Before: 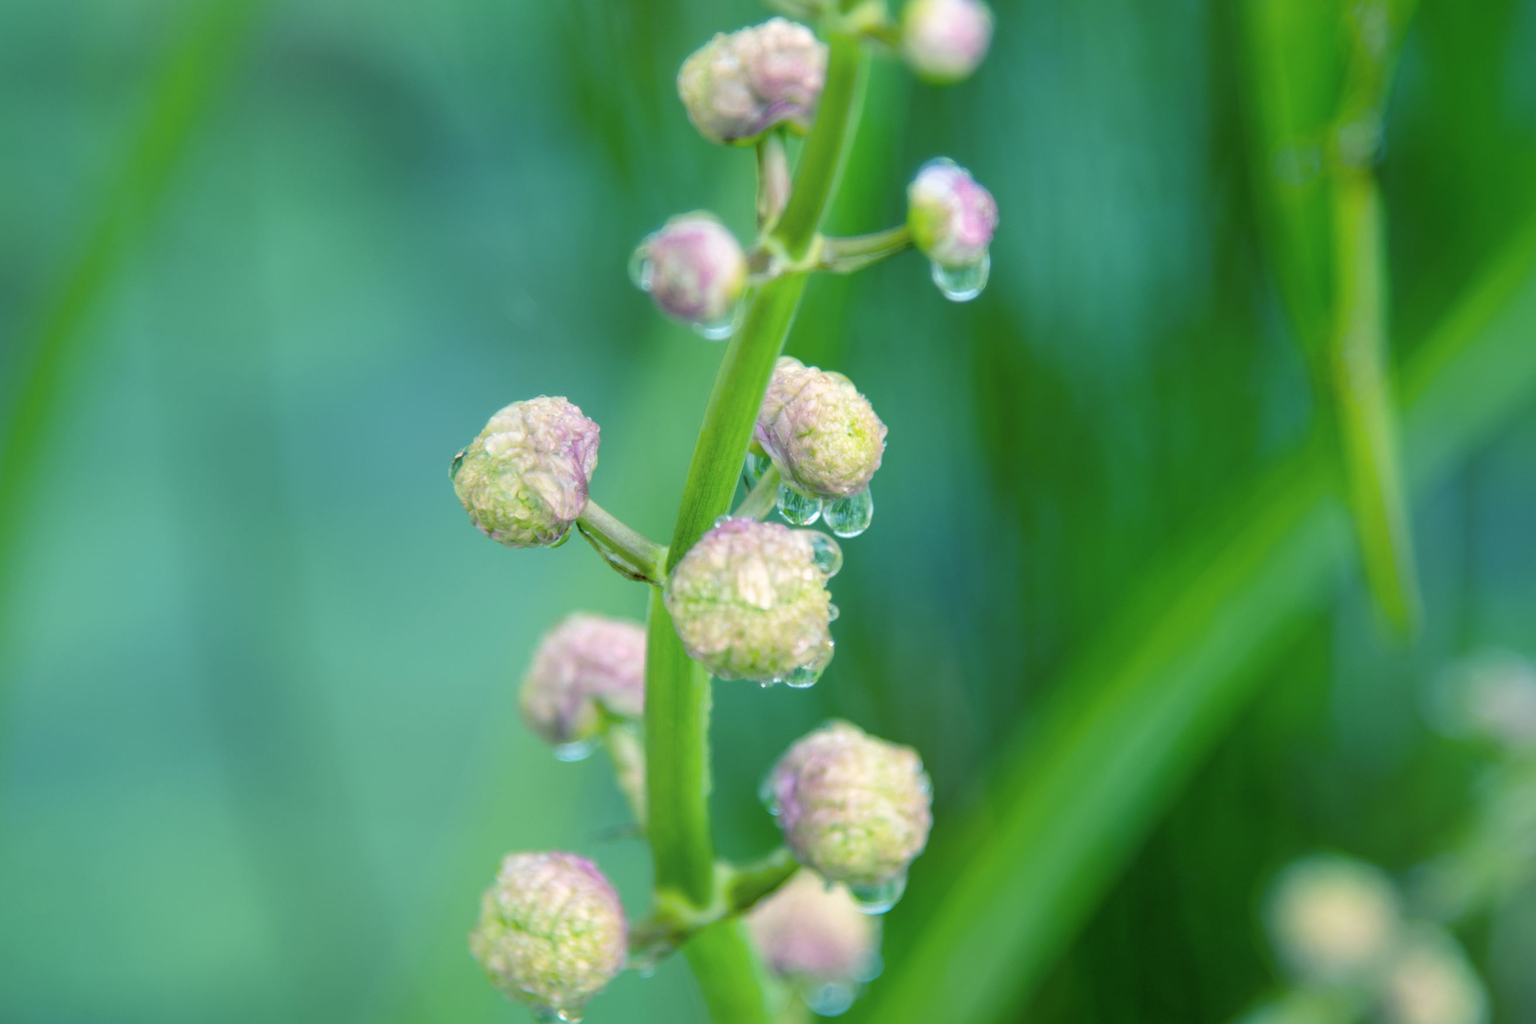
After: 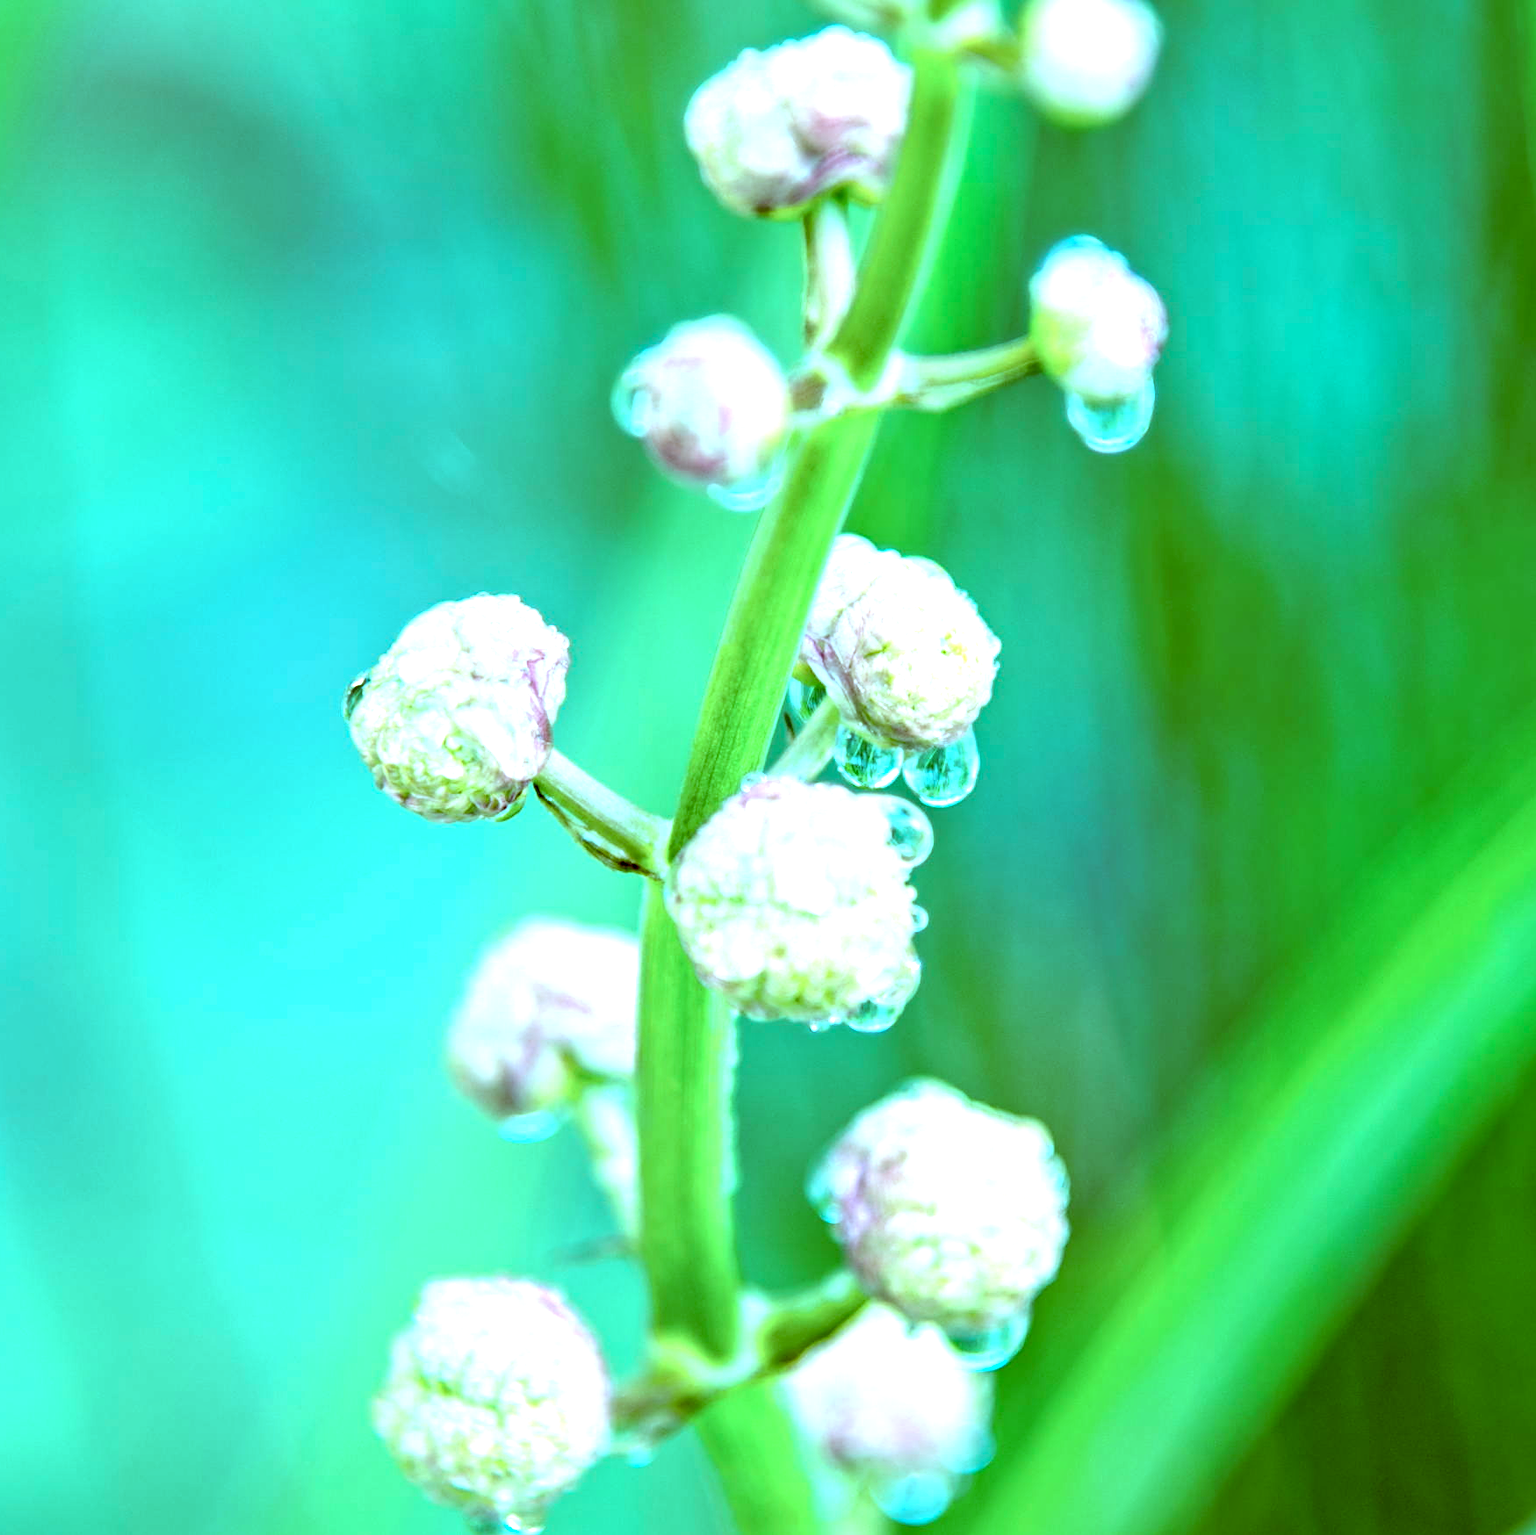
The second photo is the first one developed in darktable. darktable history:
exposure: black level correction 0, exposure 1.199 EV, compensate exposure bias true, compensate highlight preservation false
sharpen: on, module defaults
color correction: highlights a* -14.75, highlights b* -16.99, shadows a* 10.85, shadows b* 28.89
crop and rotate: left 14.394%, right 18.945%
contrast equalizer: y [[0.511, 0.558, 0.631, 0.632, 0.559, 0.512], [0.5 ×6], [0.507, 0.559, 0.627, 0.644, 0.647, 0.647], [0 ×6], [0 ×6]]
